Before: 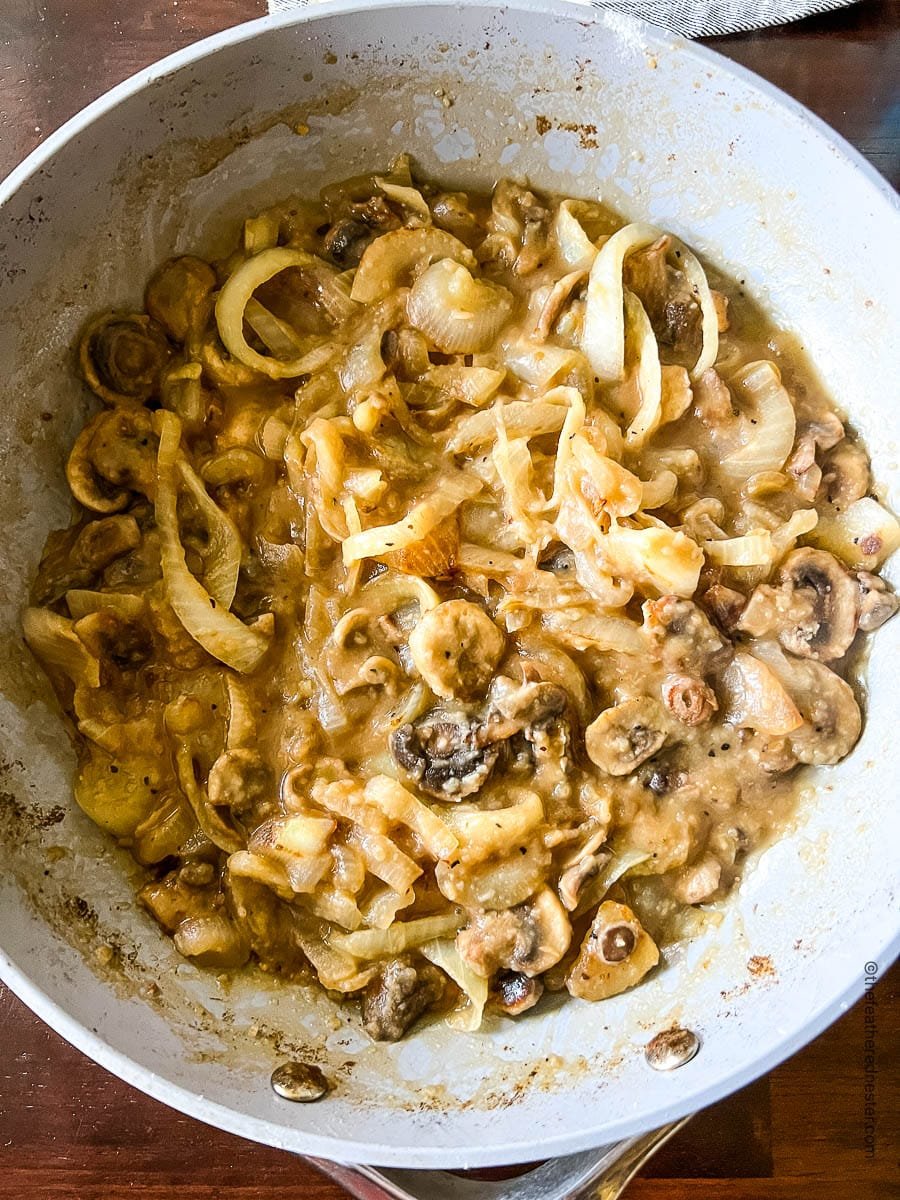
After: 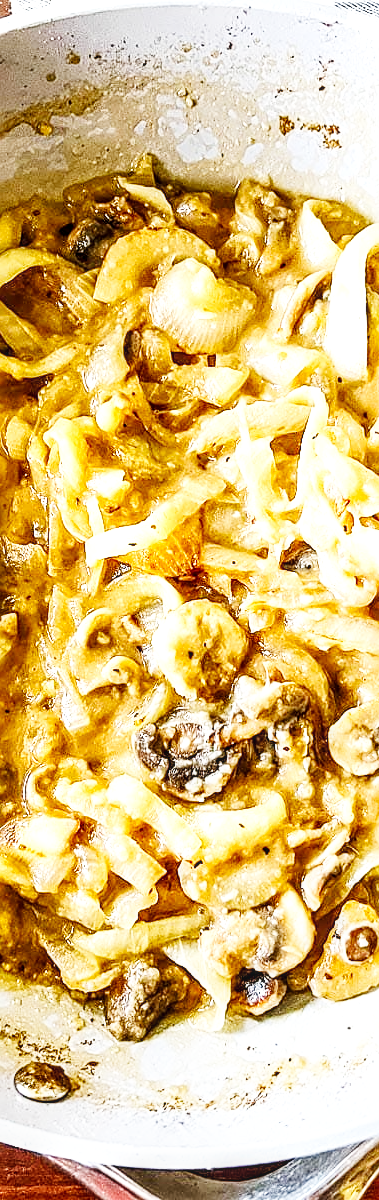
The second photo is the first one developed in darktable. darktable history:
base curve: curves: ch0 [(0, 0.003) (0.001, 0.002) (0.006, 0.004) (0.02, 0.022) (0.048, 0.086) (0.094, 0.234) (0.162, 0.431) (0.258, 0.629) (0.385, 0.8) (0.548, 0.918) (0.751, 0.988) (1, 1)], preserve colors none
crop: left 28.583%, right 29.231%
local contrast: detail 130%
sharpen: on, module defaults
